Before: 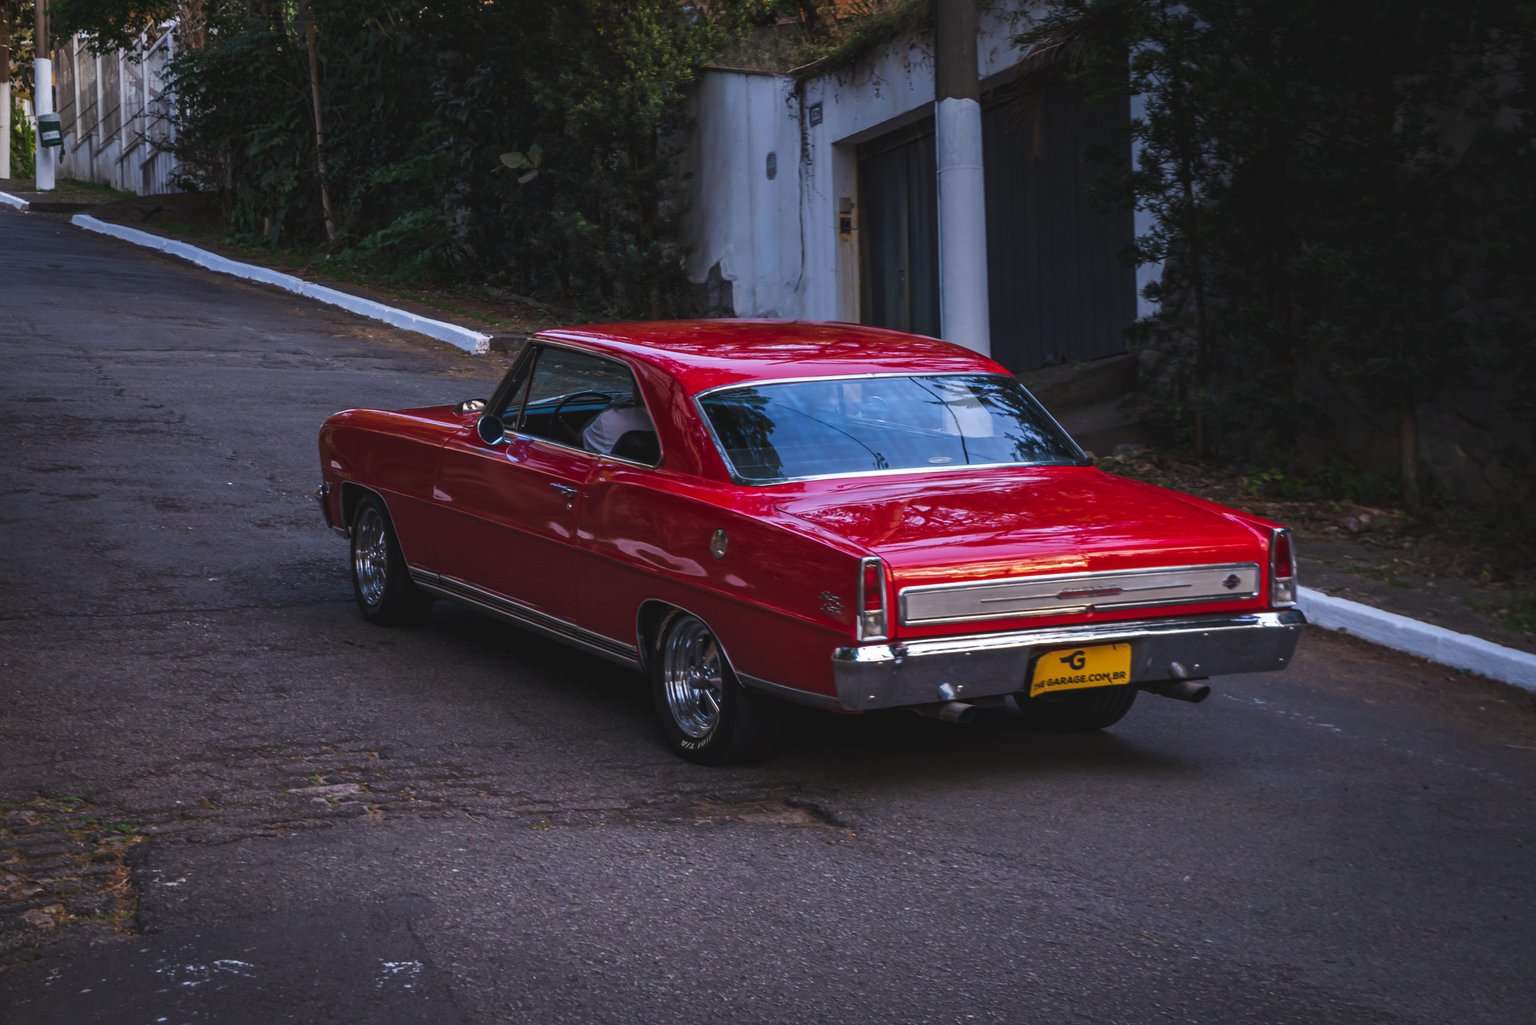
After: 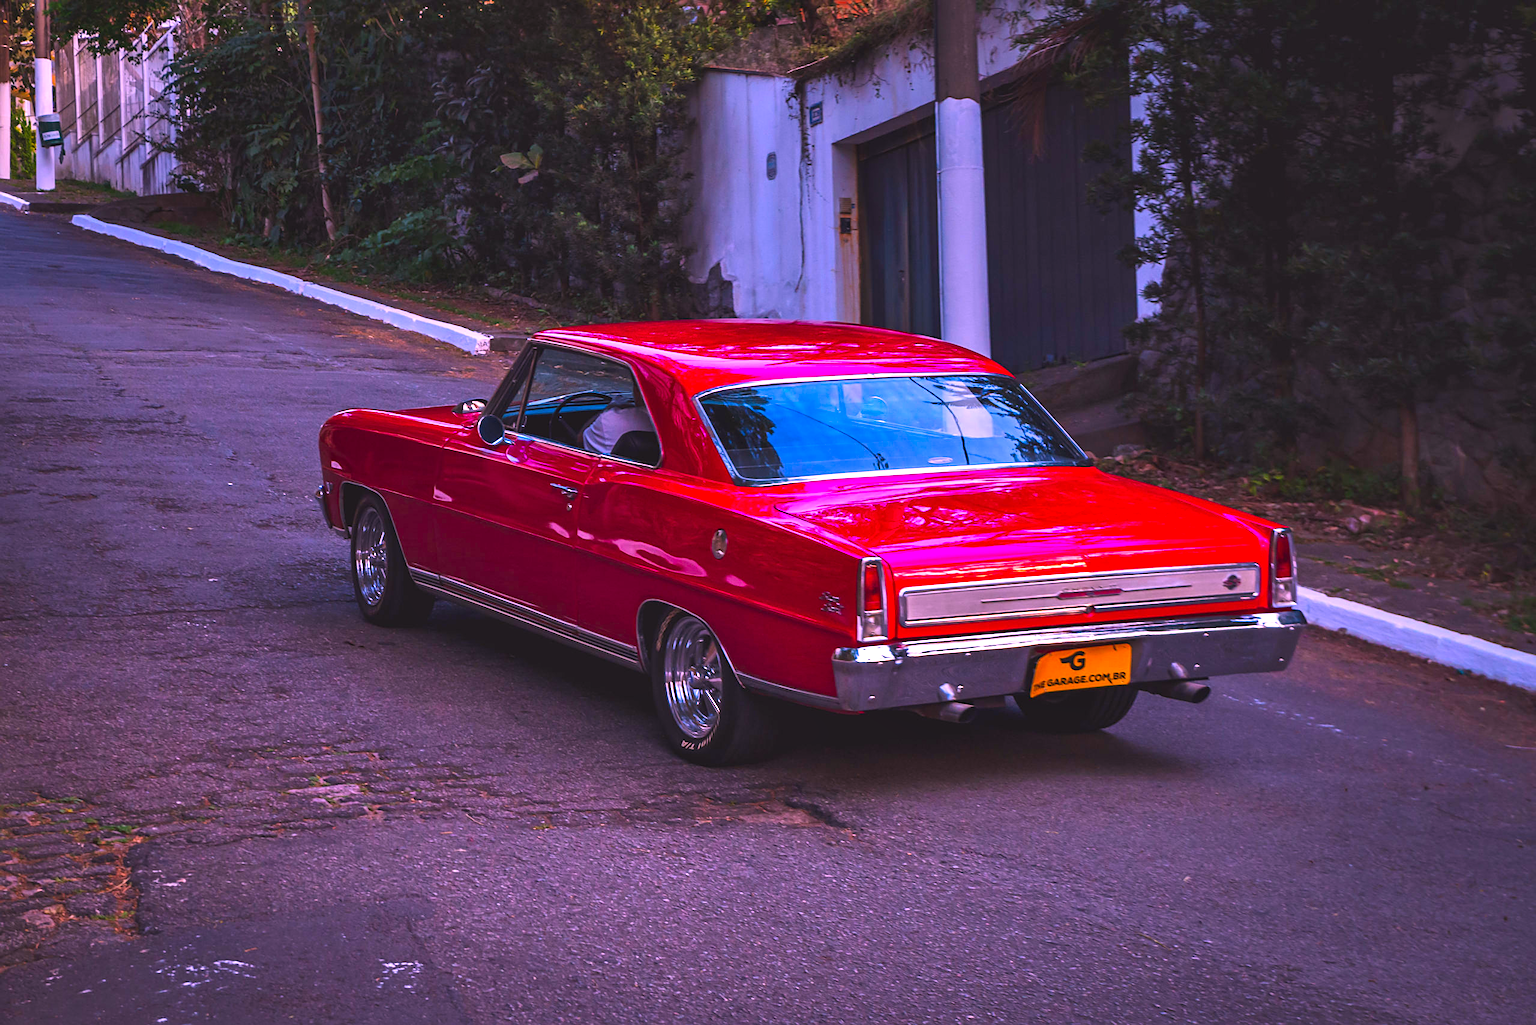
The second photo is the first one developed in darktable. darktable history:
exposure: exposure 0.493 EV, compensate highlight preservation false
sharpen: on, module defaults
color correction: highlights a* 19.5, highlights b* -11.53, saturation 1.69
shadows and highlights: shadows 37.27, highlights -28.18, soften with gaussian
